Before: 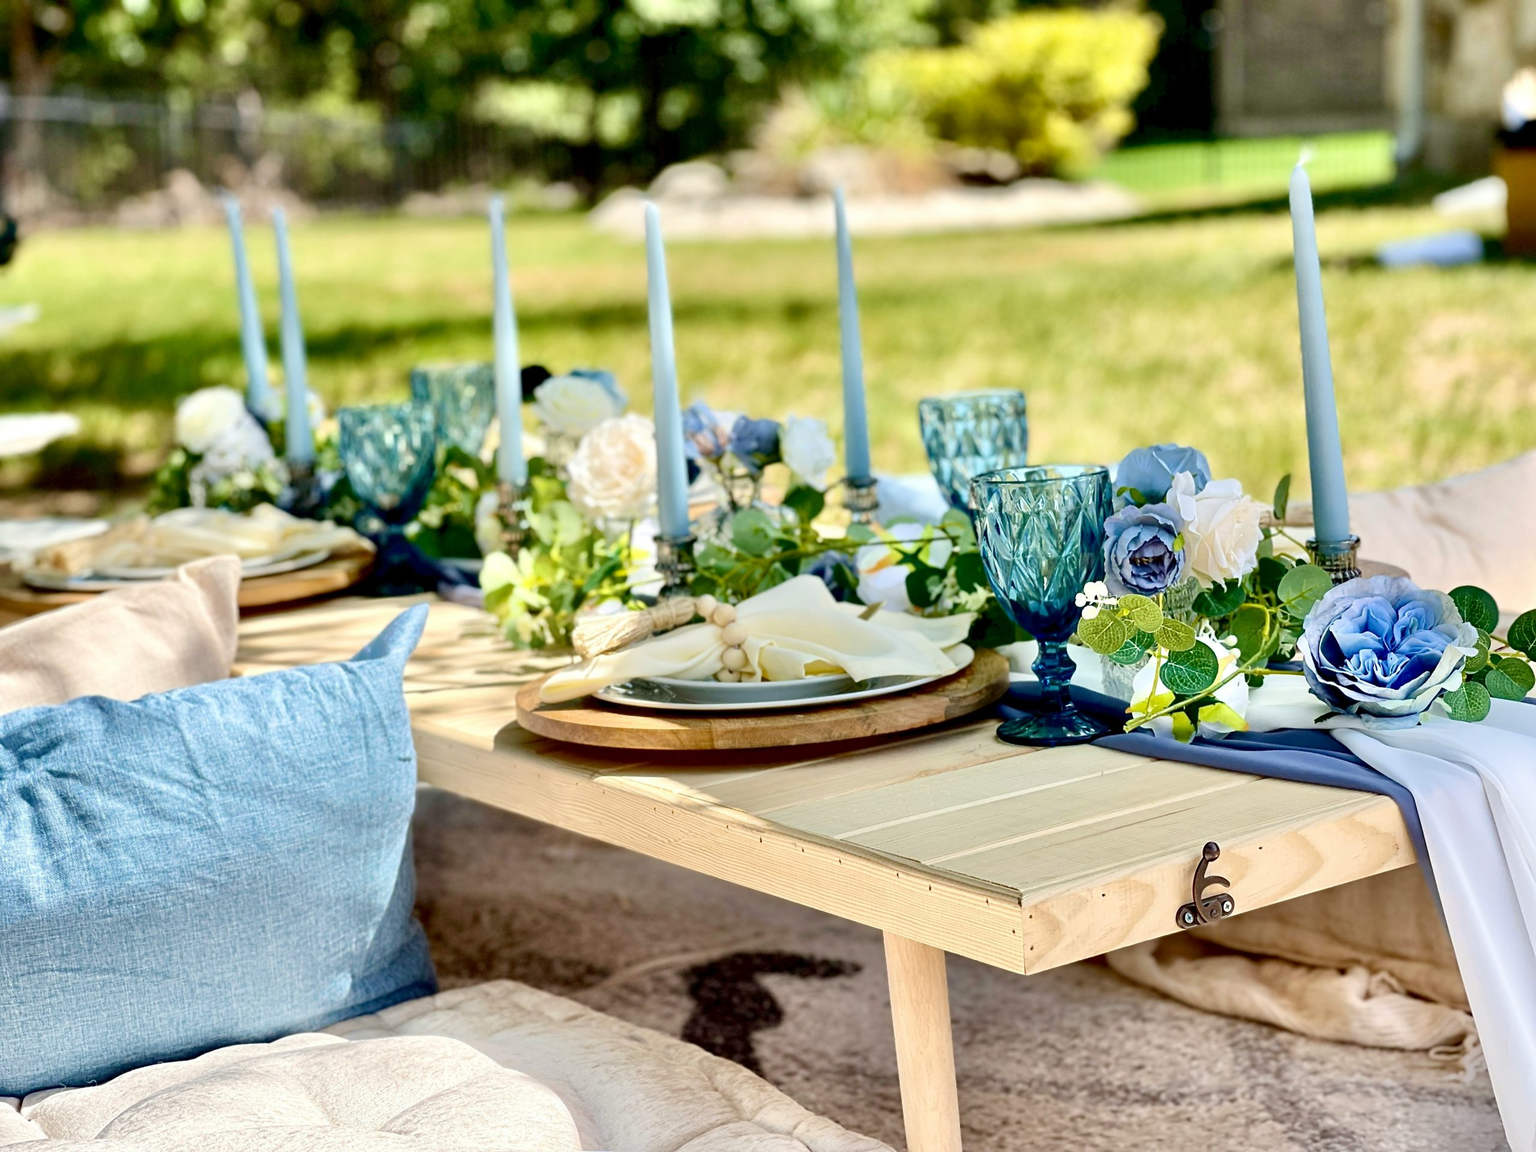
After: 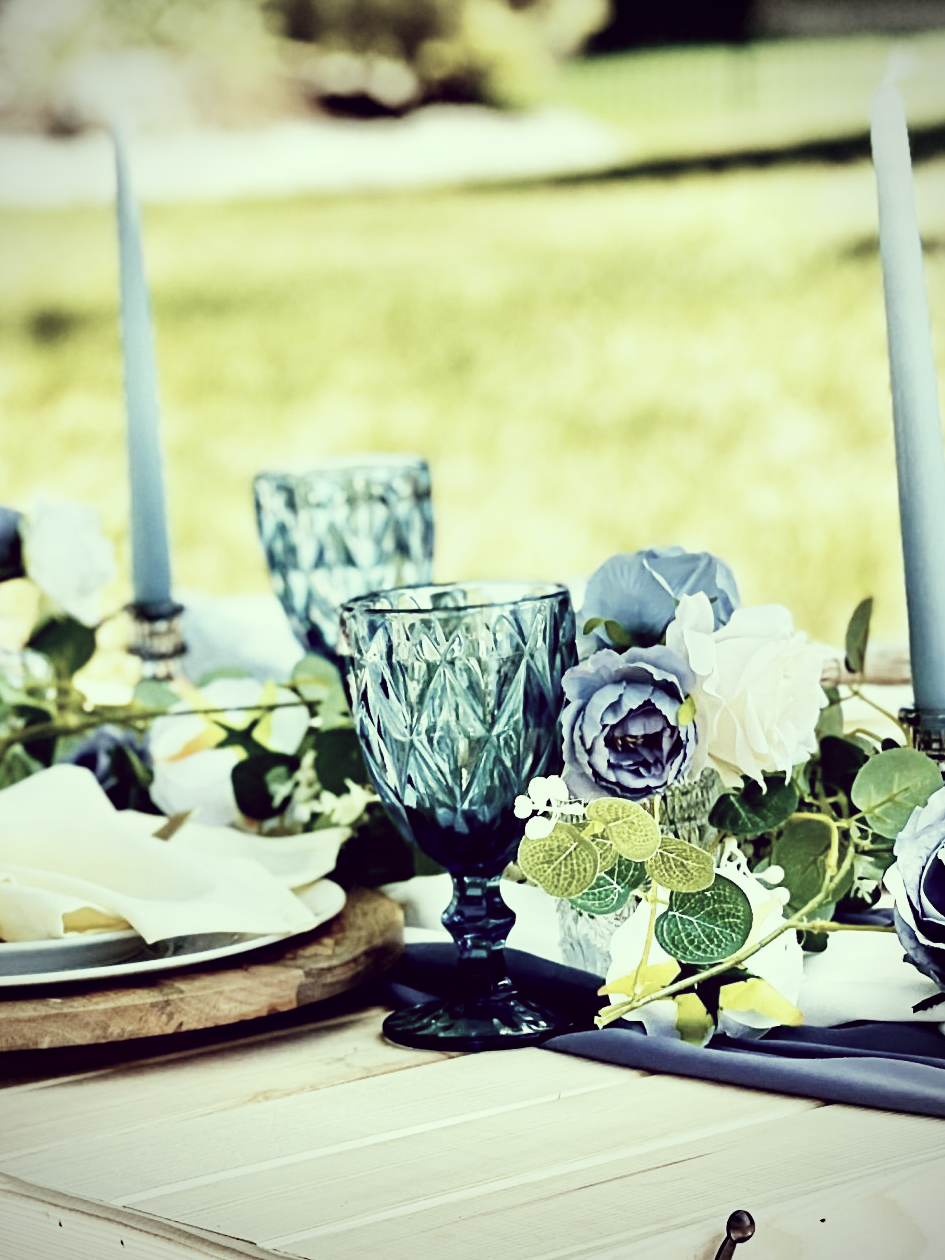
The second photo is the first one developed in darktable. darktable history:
color correction: highlights a* -20.17, highlights b* 20.27, shadows a* 20.03, shadows b* -20.46, saturation 0.43
vignetting: unbound false
sigmoid: contrast 1.93, skew 0.29, preserve hue 0%
crop and rotate: left 49.936%, top 10.094%, right 13.136%, bottom 24.256%
exposure: exposure 0.3 EV, compensate highlight preservation false
haze removal: compatibility mode true, adaptive false
